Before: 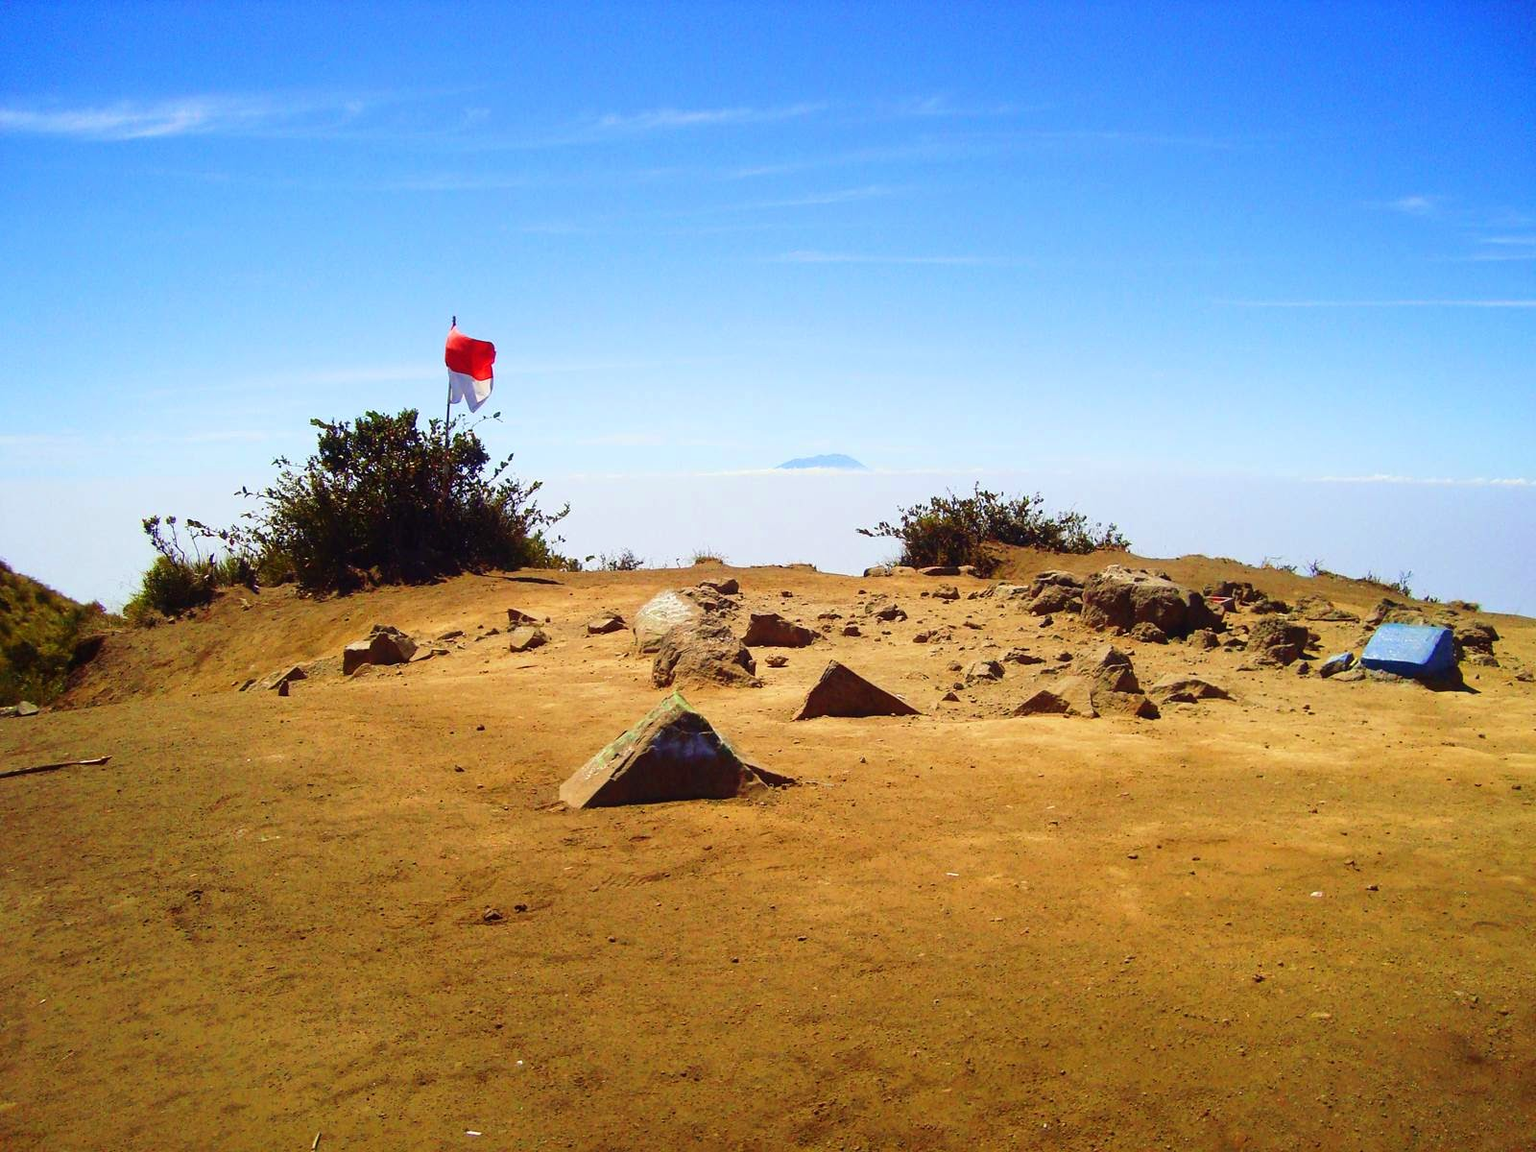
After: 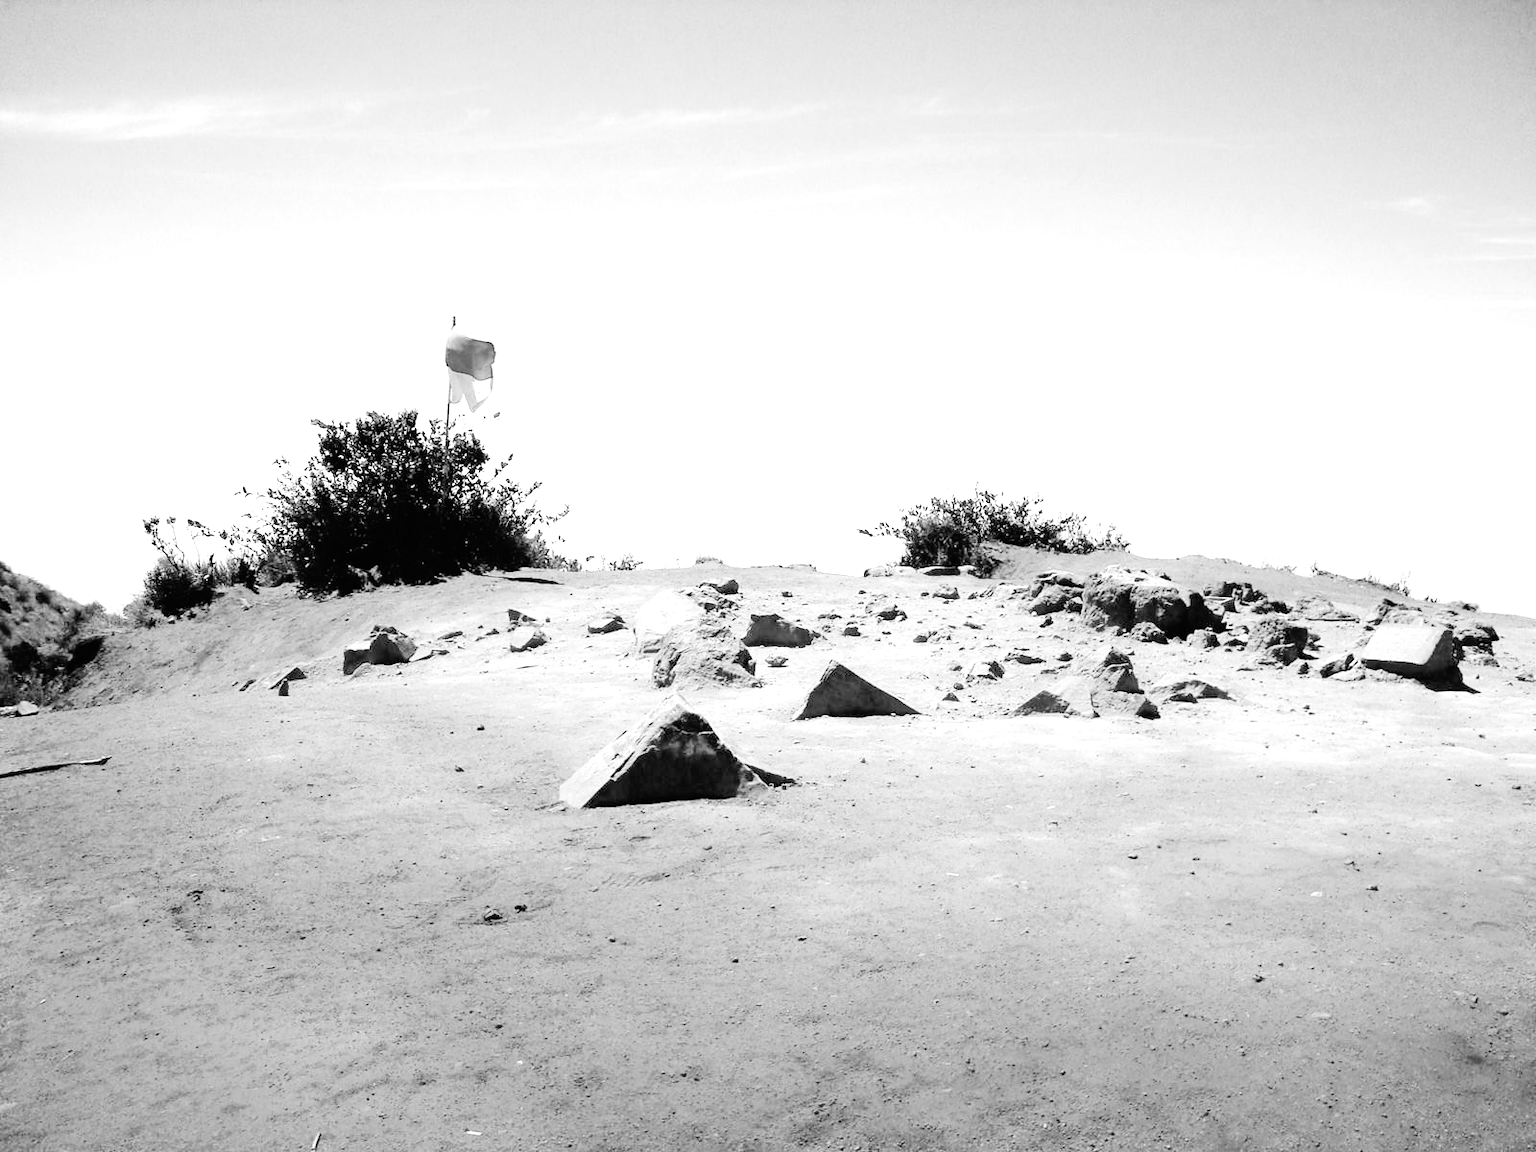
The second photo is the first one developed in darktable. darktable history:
monochrome: size 1
white balance: red 1.066, blue 1.119
base curve: curves: ch0 [(0, 0) (0.036, 0.01) (0.123, 0.254) (0.258, 0.504) (0.507, 0.748) (1, 1)], preserve colors none
exposure: black level correction 0, exposure 1.2 EV, compensate highlight preservation false
